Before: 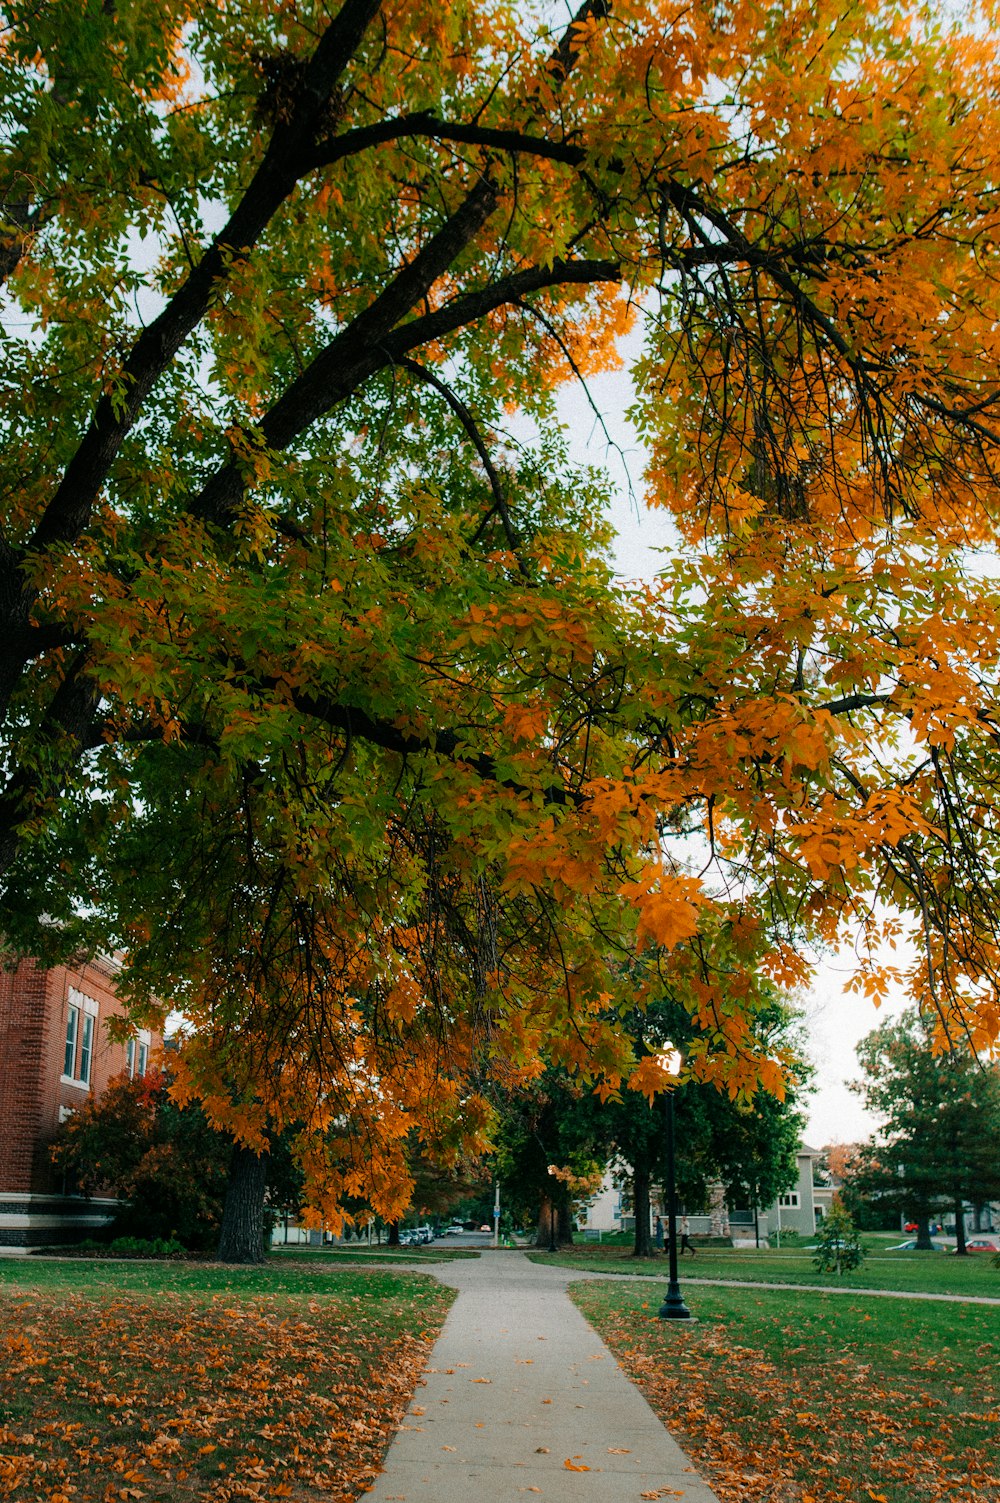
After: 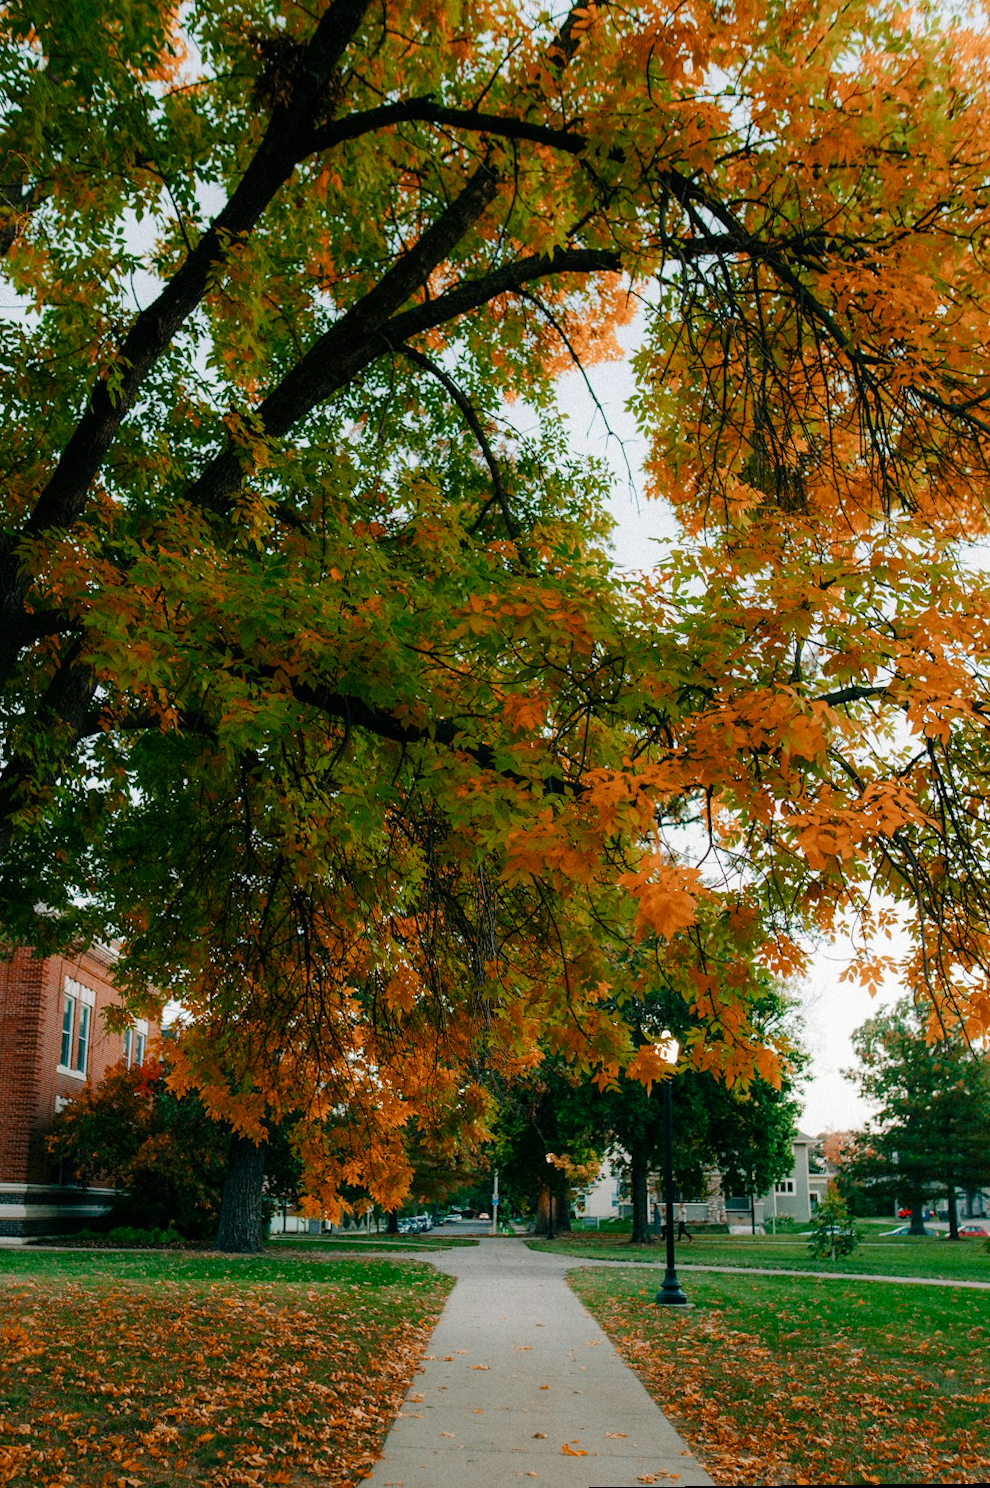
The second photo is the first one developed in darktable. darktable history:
color balance rgb: perceptual saturation grading › global saturation 20%, perceptual saturation grading › highlights -50%, perceptual saturation grading › shadows 30%
rotate and perspective: rotation 0.174°, lens shift (vertical) 0.013, lens shift (horizontal) 0.019, shear 0.001, automatic cropping original format, crop left 0.007, crop right 0.991, crop top 0.016, crop bottom 0.997
